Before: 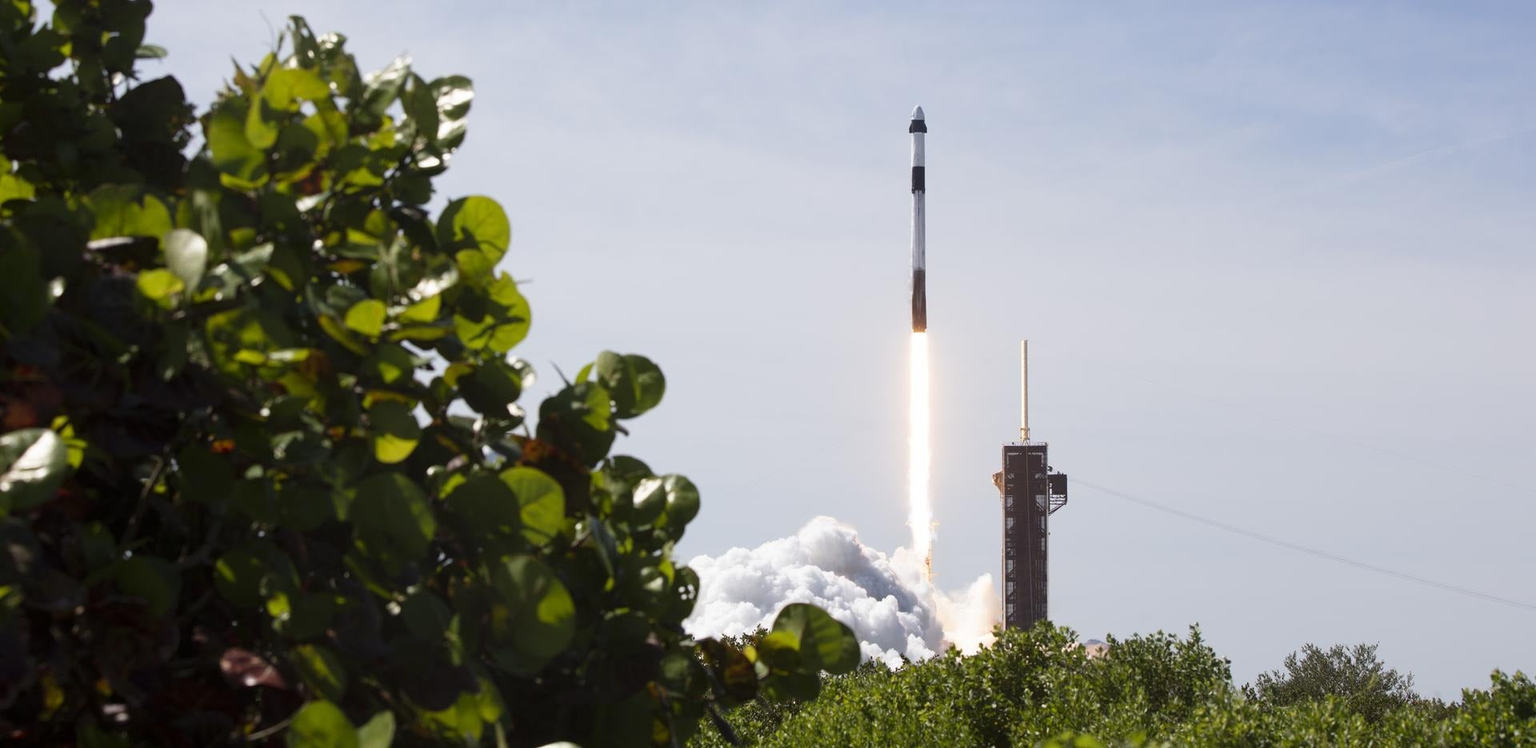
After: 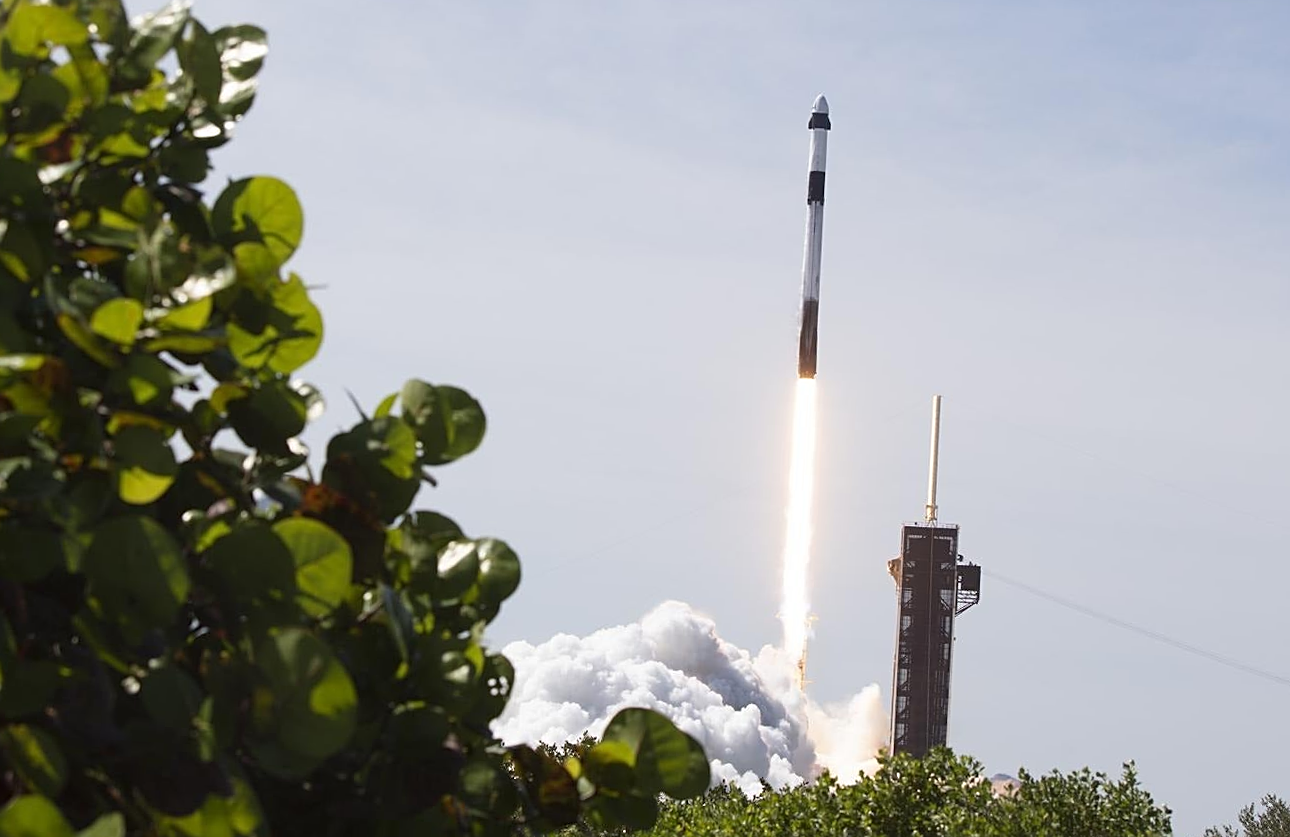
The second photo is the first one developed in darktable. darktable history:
crop and rotate: angle -3.27°, left 14.277%, top 0.028%, right 10.766%, bottom 0.028%
sharpen: on, module defaults
